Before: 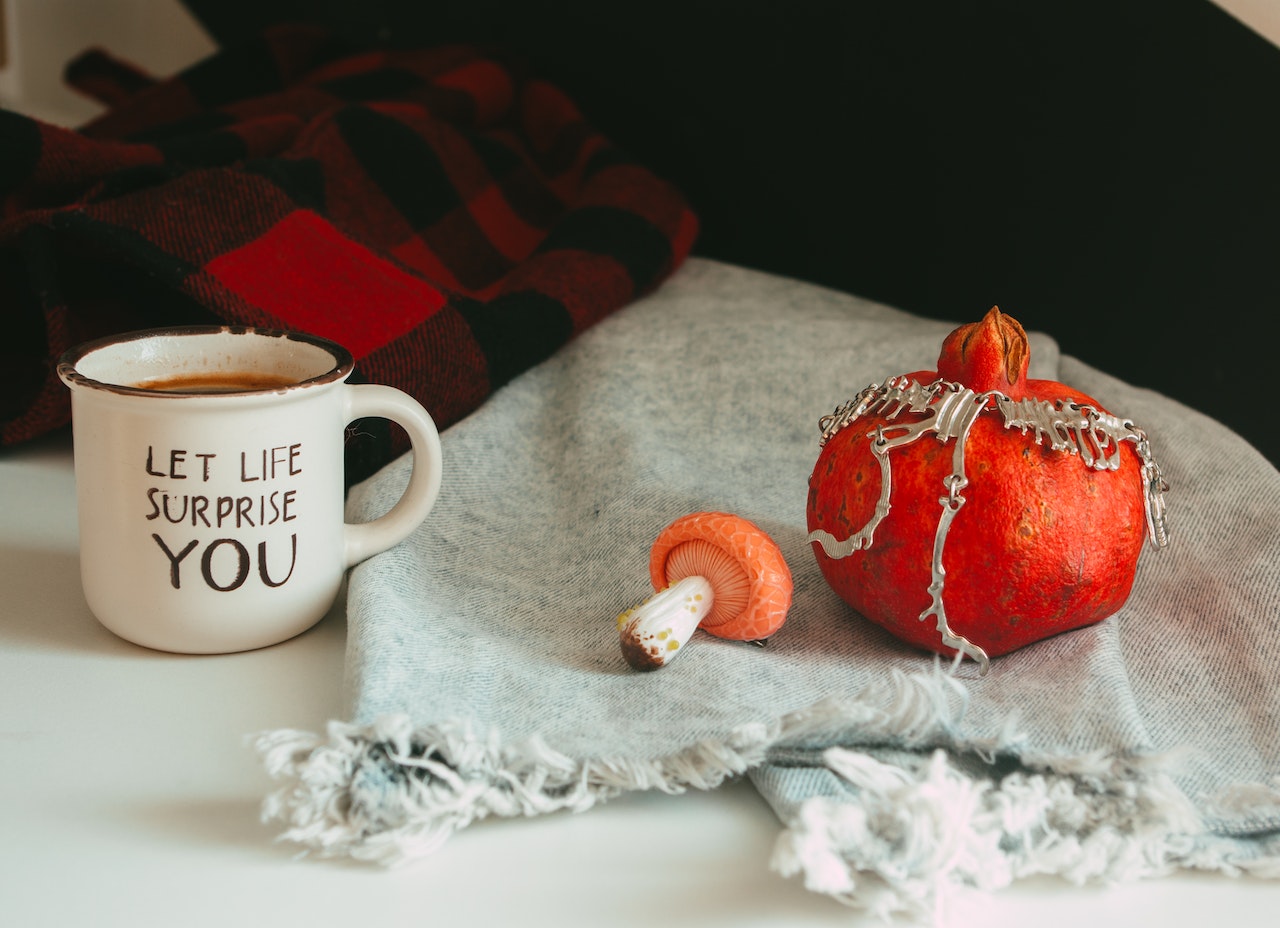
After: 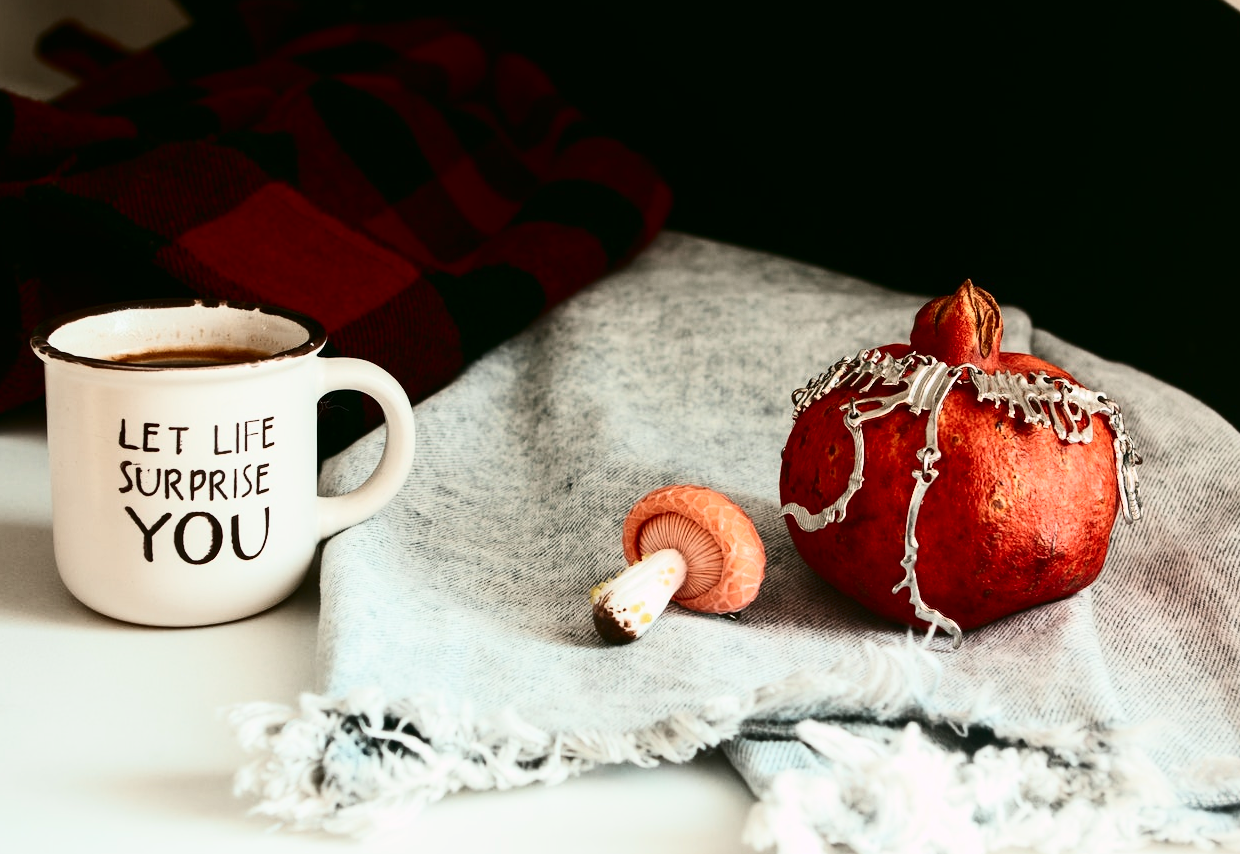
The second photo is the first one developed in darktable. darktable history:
contrast brightness saturation: contrast 0.498, saturation -0.081
crop: left 2.118%, top 3.013%, right 0.963%, bottom 4.957%
